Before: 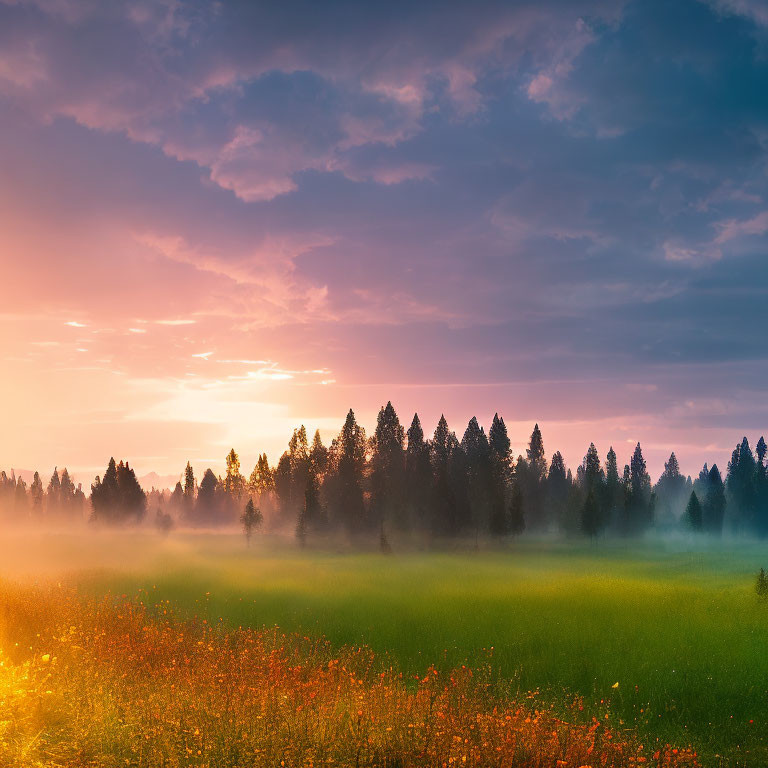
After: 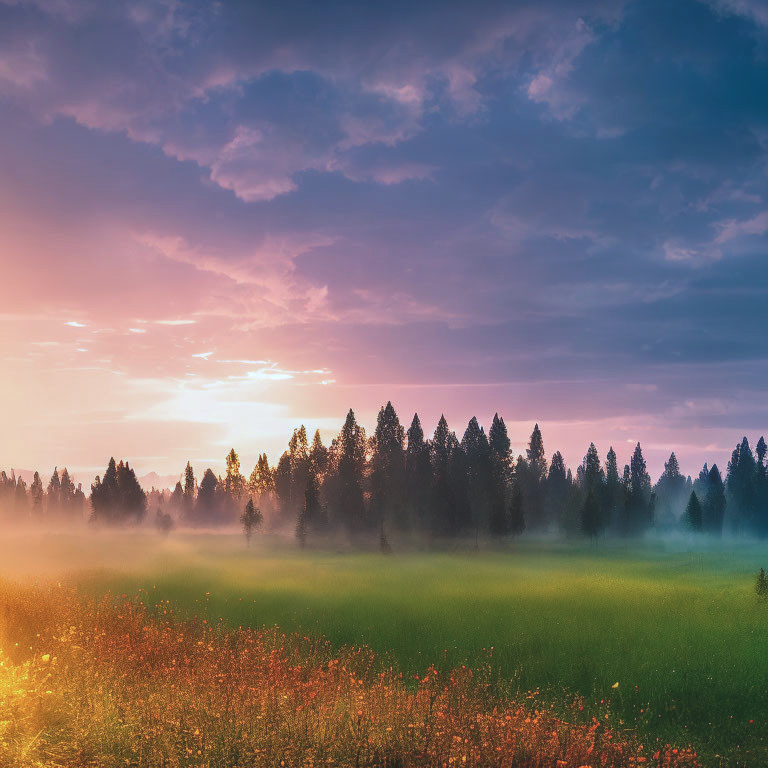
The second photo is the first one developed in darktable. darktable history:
color calibration: x 0.372, y 0.386, temperature 4283.97 K
exposure: black level correction -0.014, exposure -0.193 EV, compensate highlight preservation false
local contrast: on, module defaults
